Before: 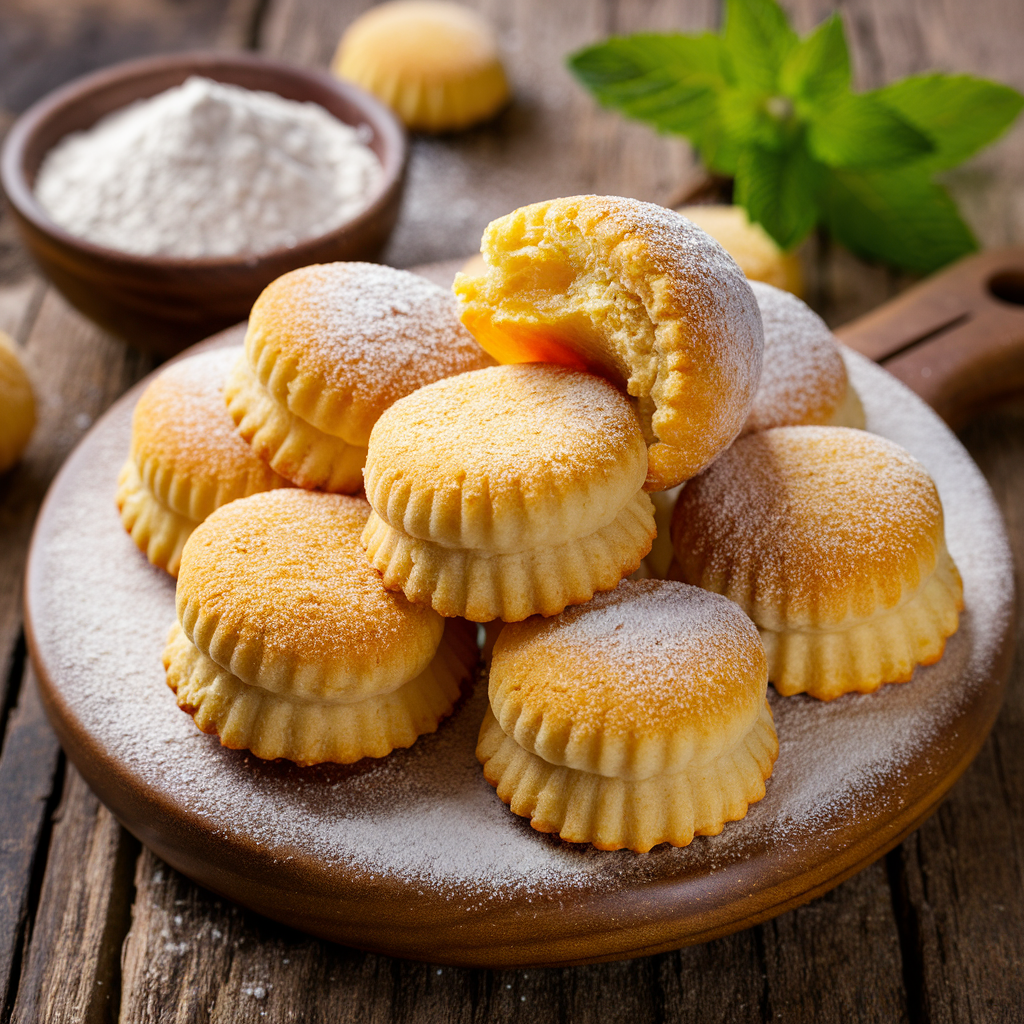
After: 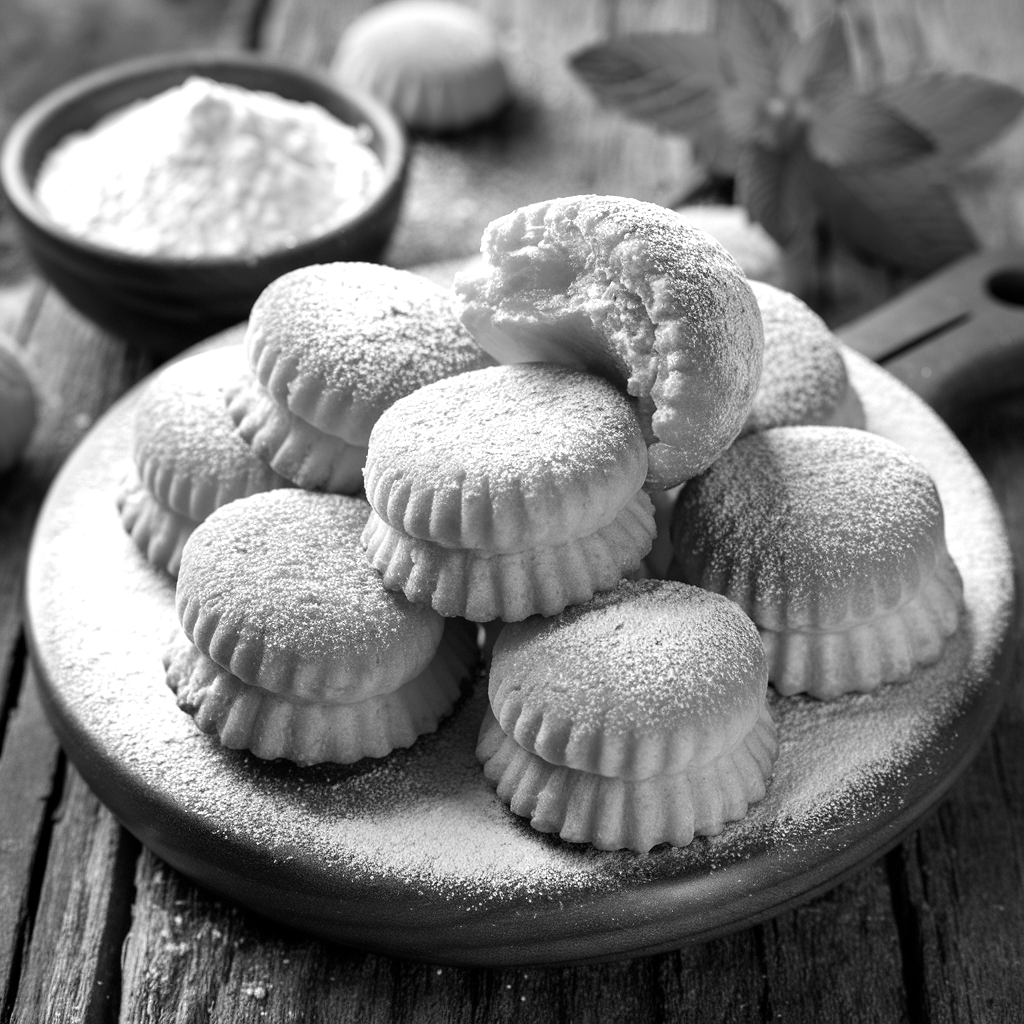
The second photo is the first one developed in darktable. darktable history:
color calibration: output gray [0.23, 0.37, 0.4, 0], illuminant custom, x 0.461, y 0.43, temperature 2641.47 K
color balance rgb: linear chroma grading › highlights 99.208%, linear chroma grading › global chroma 23.617%, perceptual saturation grading › global saturation 20%, perceptual saturation grading › highlights -24.712%, perceptual saturation grading › shadows 50.014%
